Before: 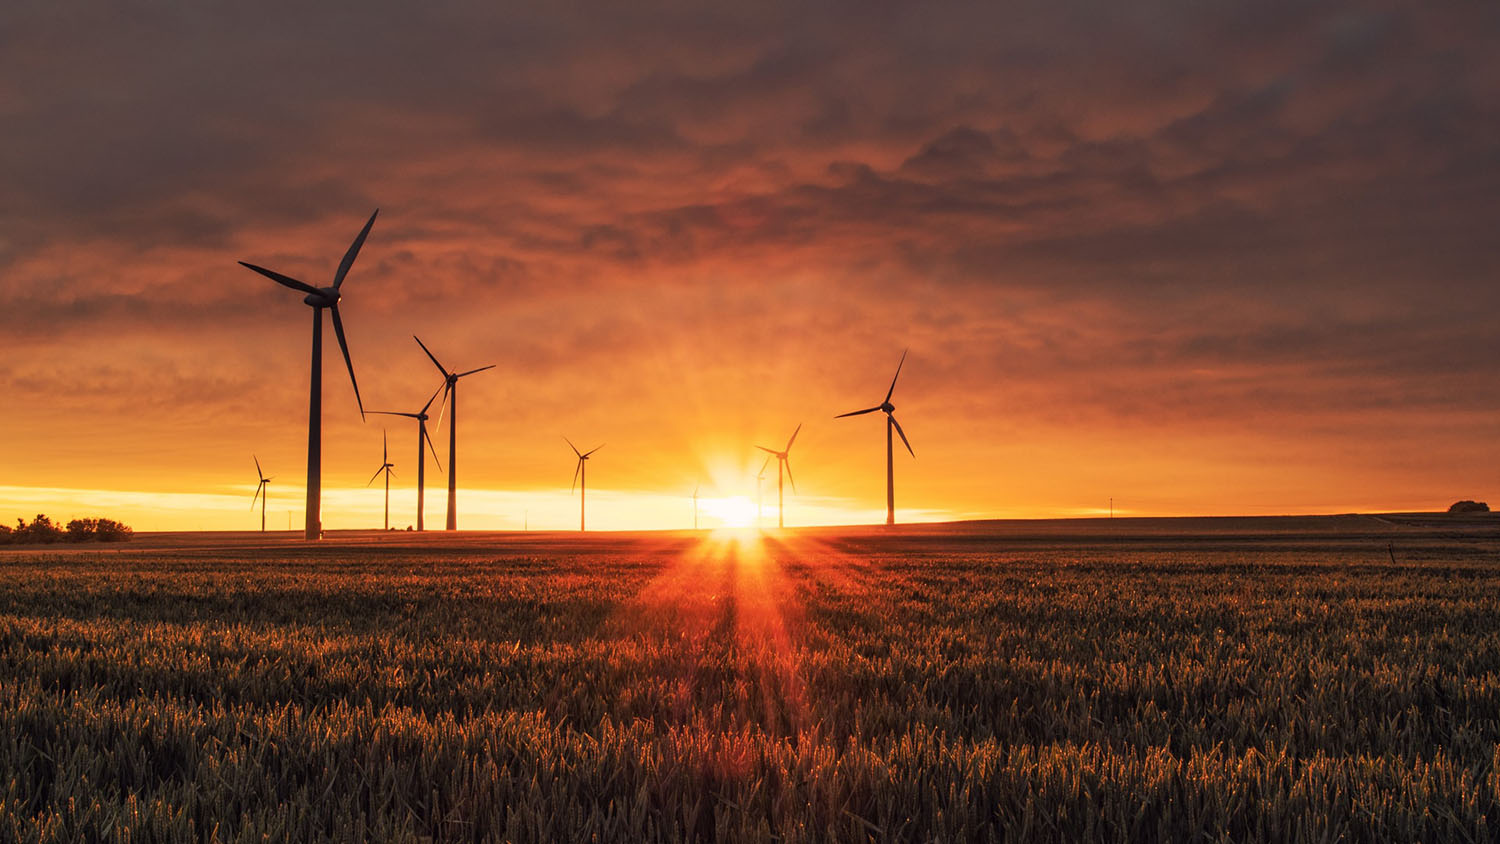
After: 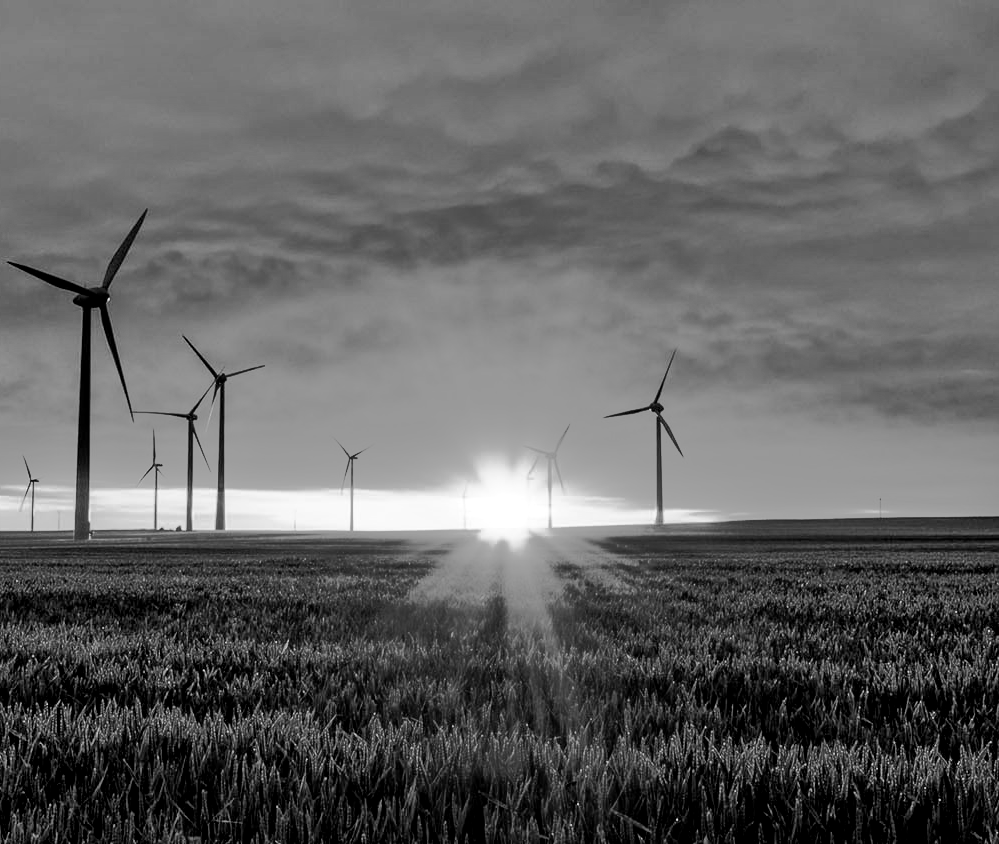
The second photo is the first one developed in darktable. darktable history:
exposure: black level correction 0.011, exposure 1.088 EV, compensate exposure bias true, compensate highlight preservation false
crop: left 15.419%, right 17.914%
base curve: curves: ch0 [(0, 0) (0.028, 0.03) (0.121, 0.232) (0.46, 0.748) (0.859, 0.968) (1, 1)]
monochrome: a -11.7, b 1.62, size 0.5, highlights 0.38
